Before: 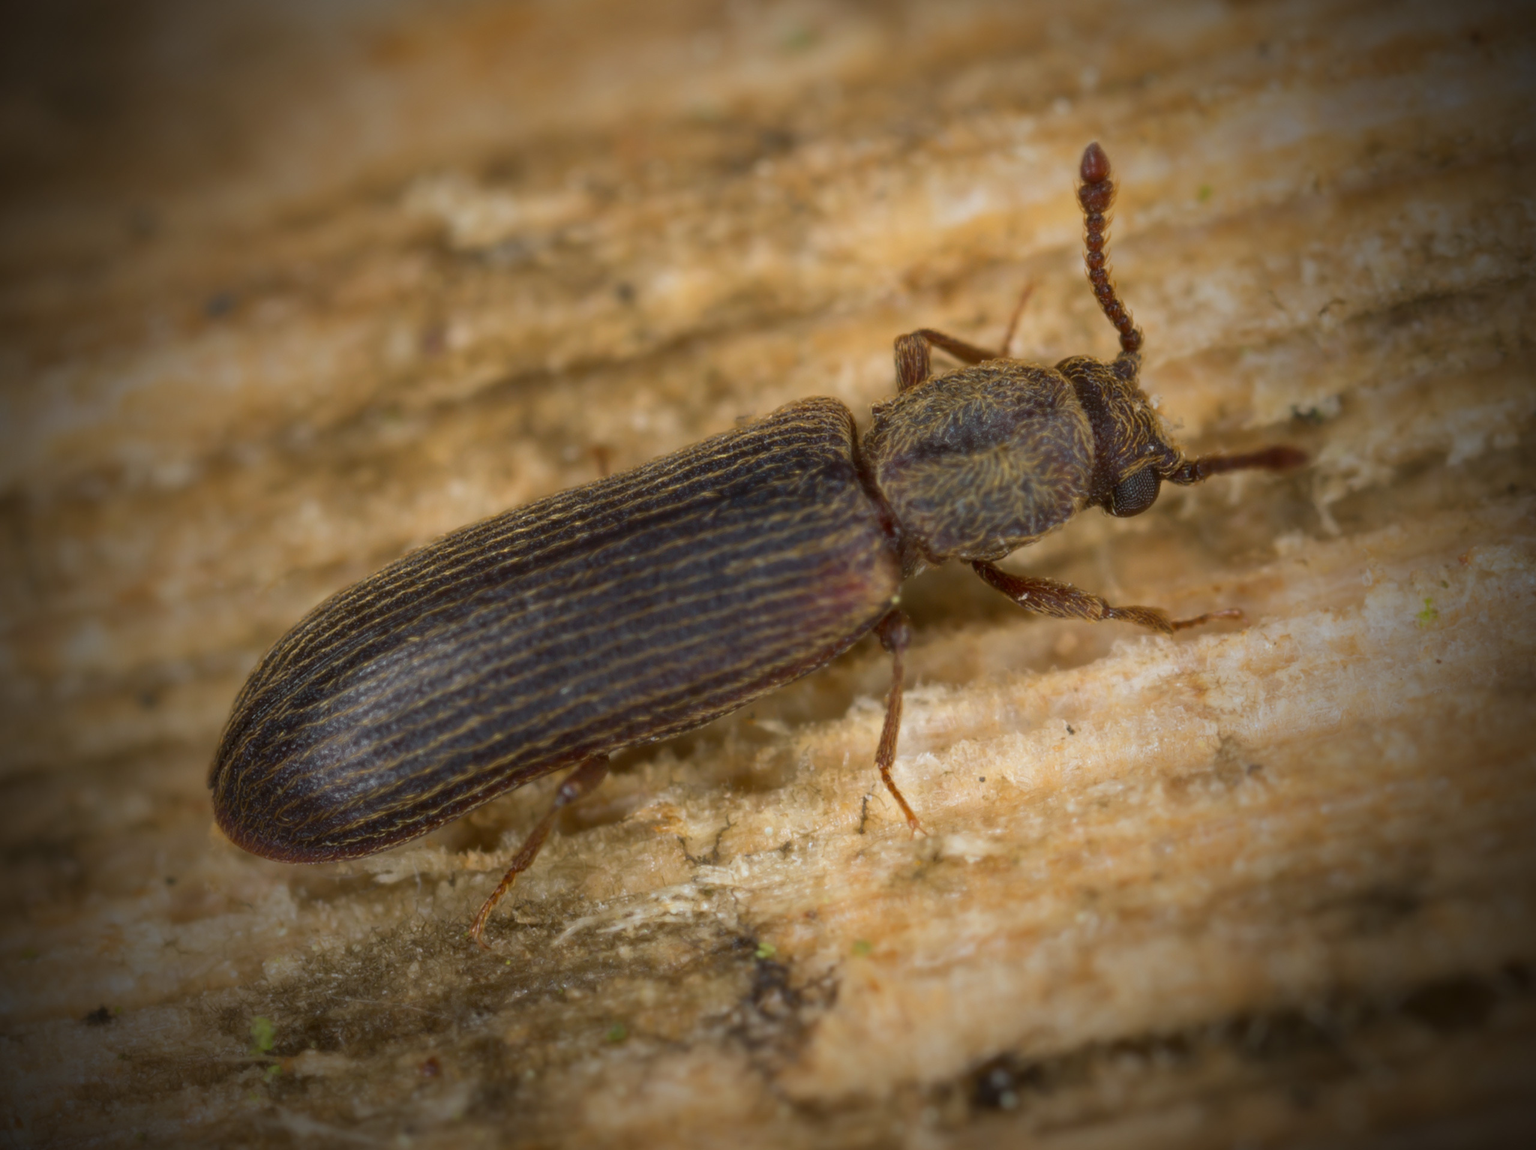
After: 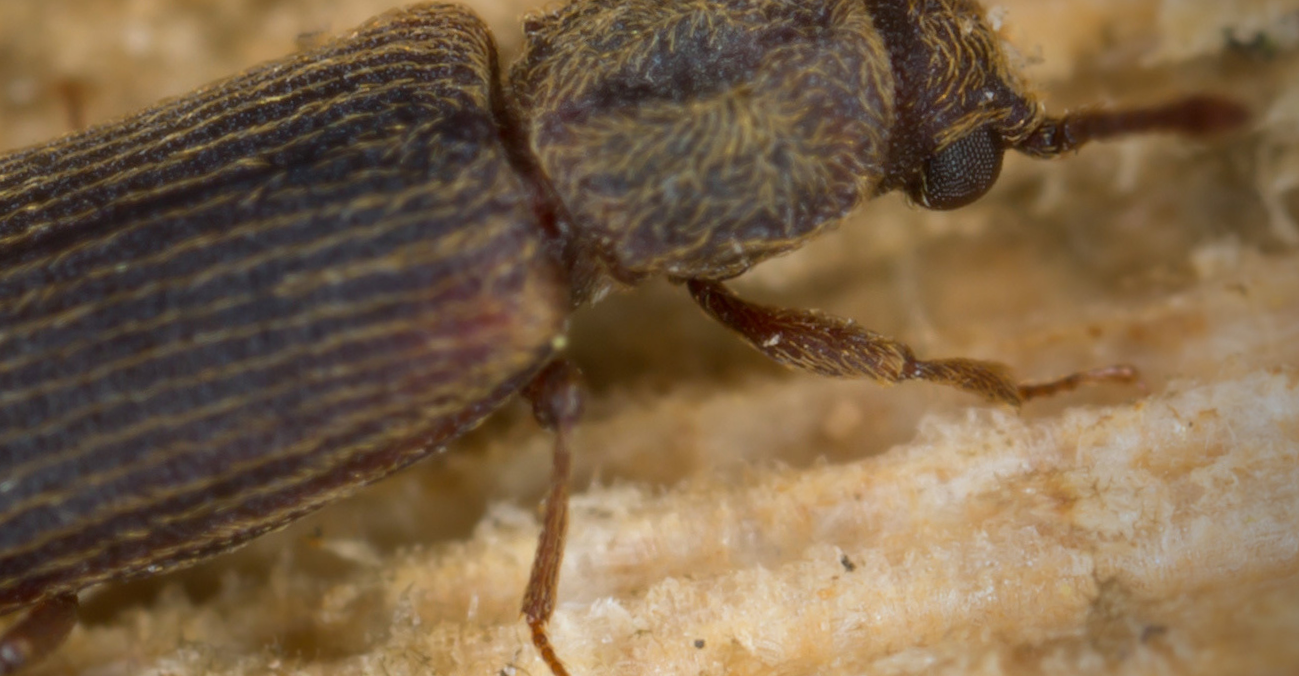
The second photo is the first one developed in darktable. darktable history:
crop: left 36.607%, top 34.735%, right 13.146%, bottom 30.611%
rotate and perspective: rotation 0.8°, automatic cropping off
color correction: highlights a* -0.137, highlights b* 0.137
